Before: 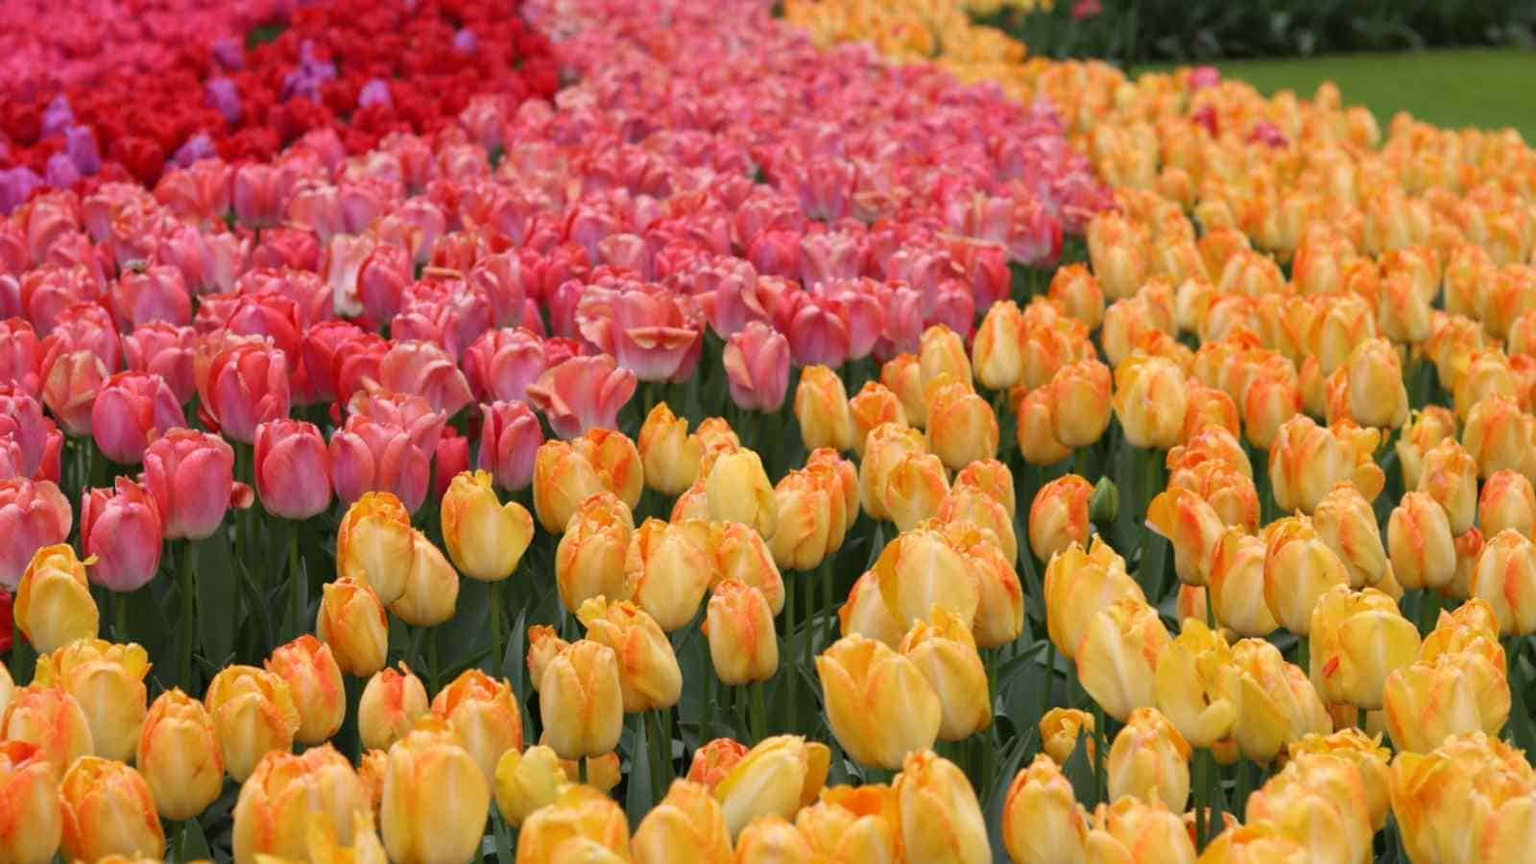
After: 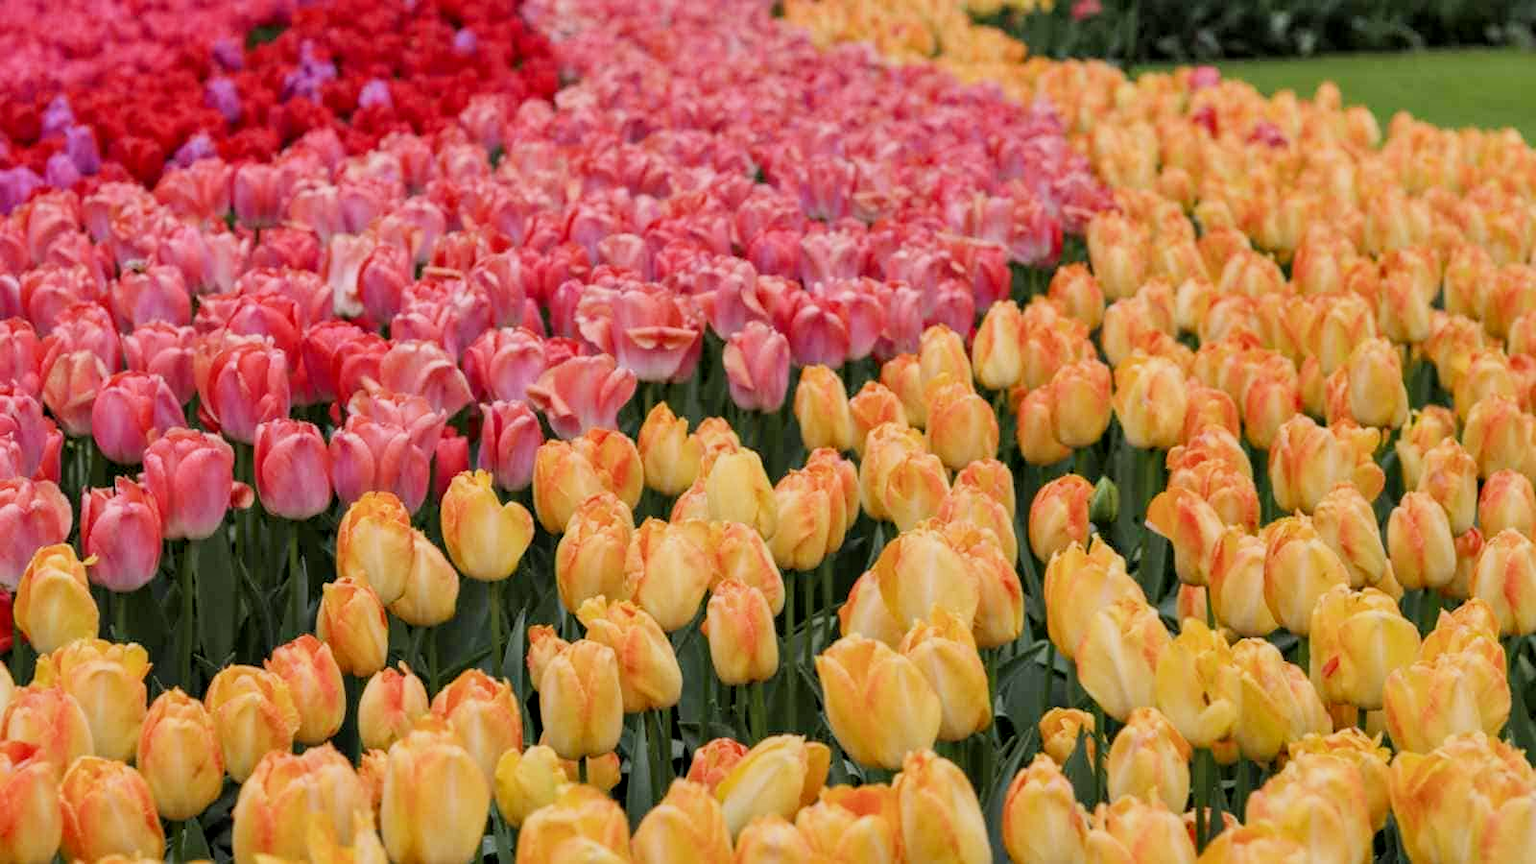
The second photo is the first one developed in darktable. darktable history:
shadows and highlights: low approximation 0.01, soften with gaussian
tone equalizer: -8 EV -0.425 EV, -7 EV -0.392 EV, -6 EV -0.318 EV, -5 EV -0.226 EV, -3 EV 0.197 EV, -2 EV 0.316 EV, -1 EV 0.376 EV, +0 EV 0.411 EV, smoothing diameter 24.79%, edges refinement/feathering 7.01, preserve details guided filter
filmic rgb: black relative exposure -7.65 EV, white relative exposure 4.56 EV, hardness 3.61
local contrast: on, module defaults
